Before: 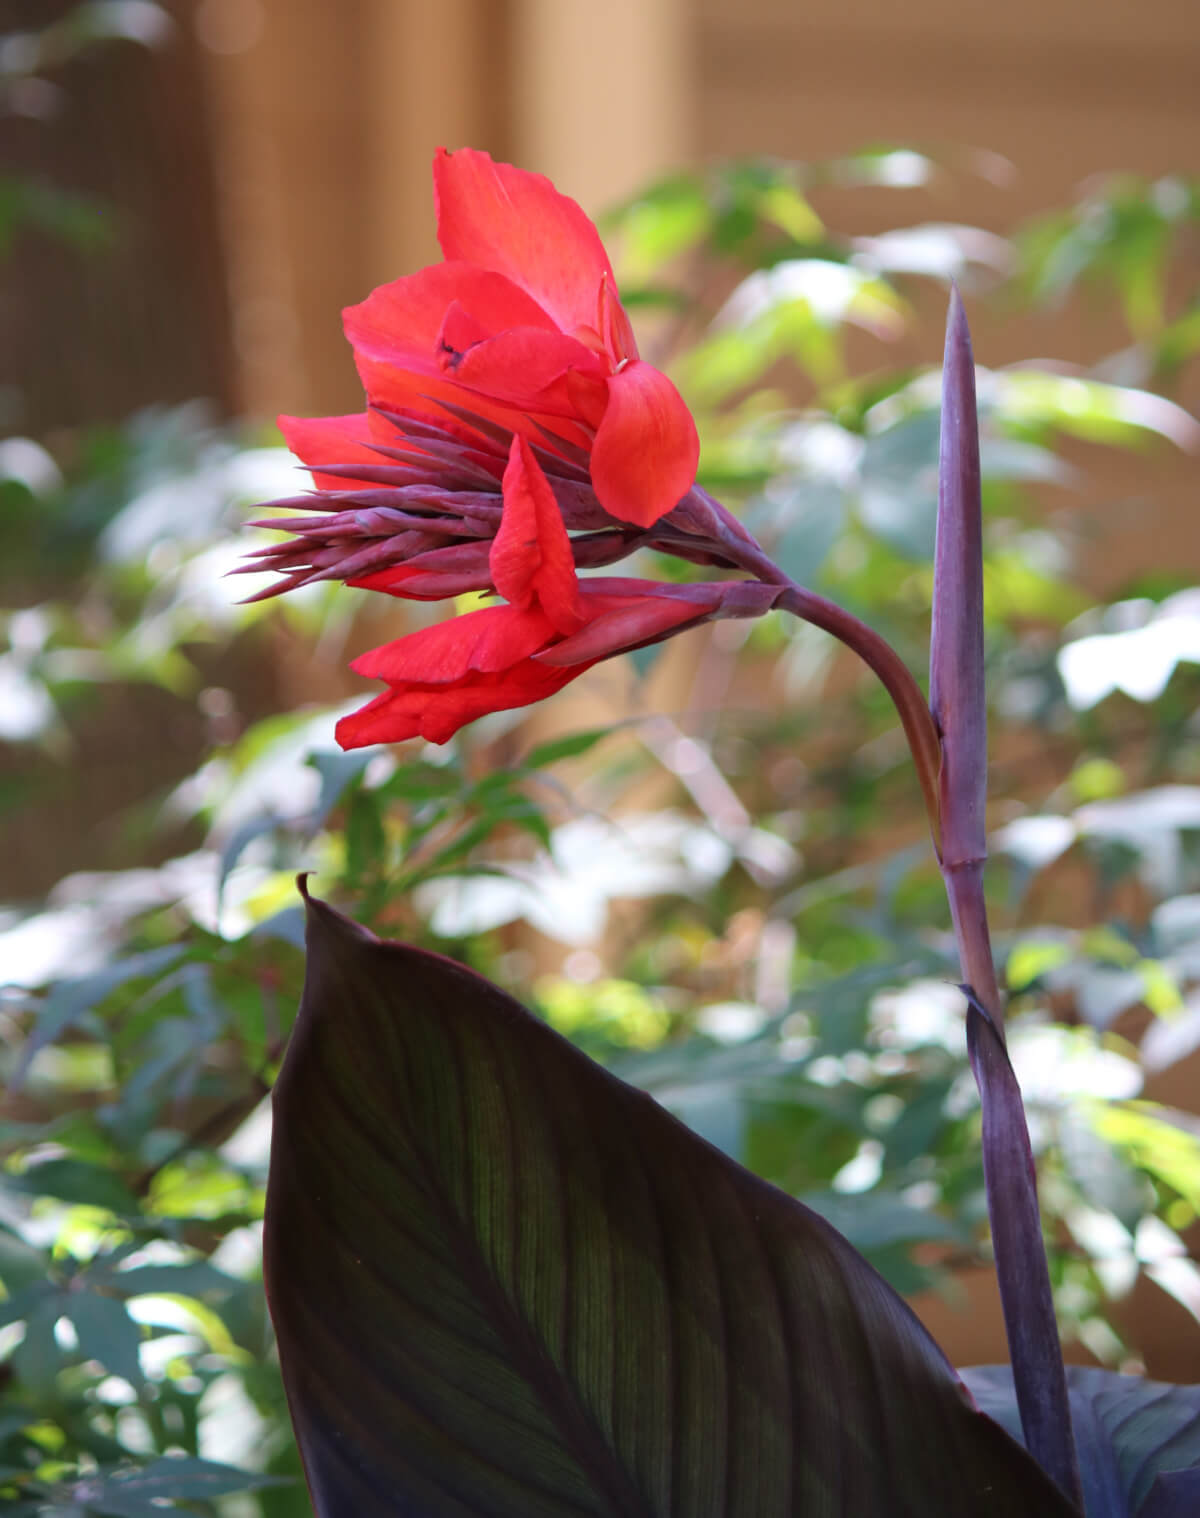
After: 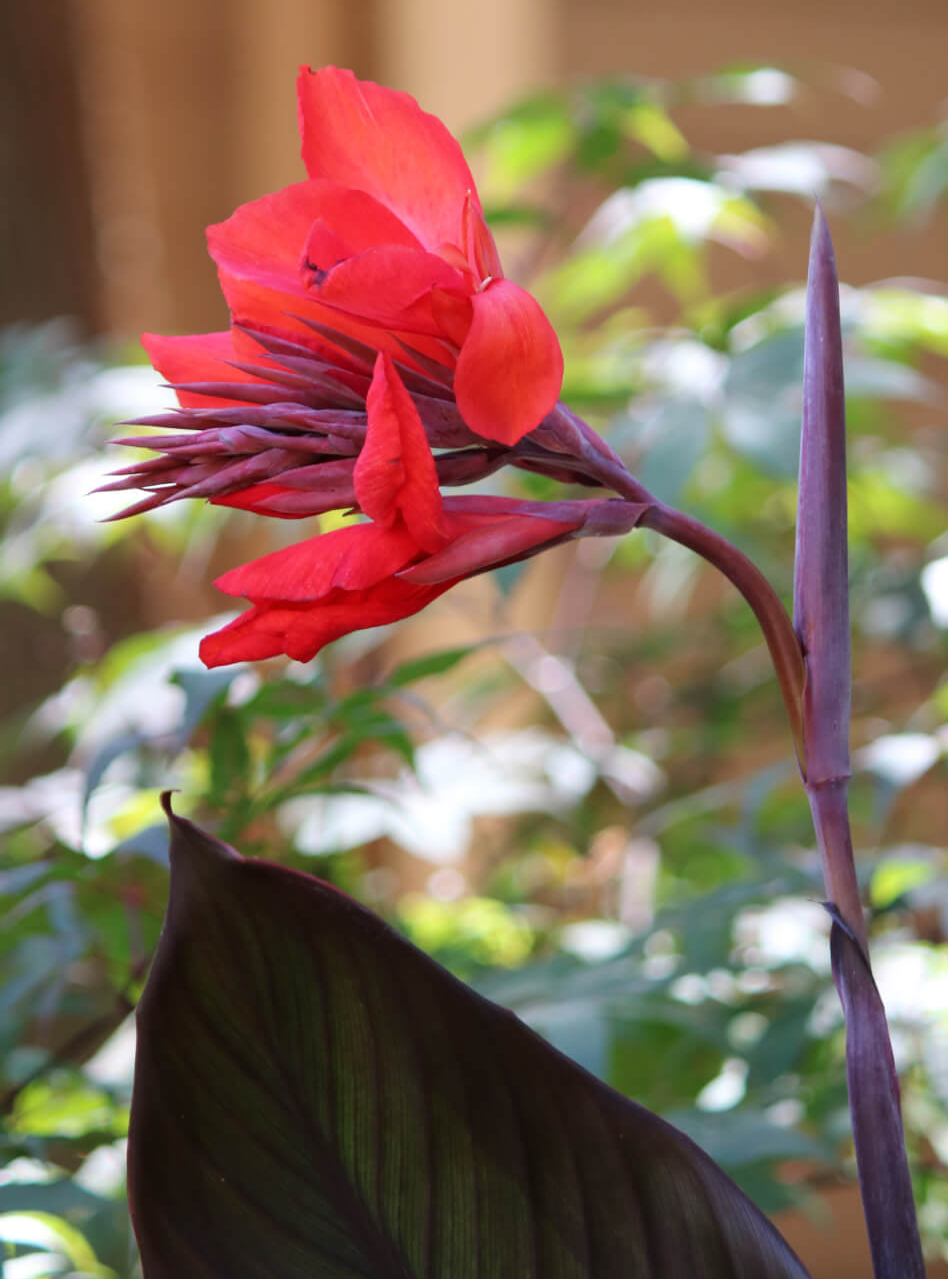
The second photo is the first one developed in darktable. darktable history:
crop: left 11.381%, top 5.413%, right 9.596%, bottom 10.309%
